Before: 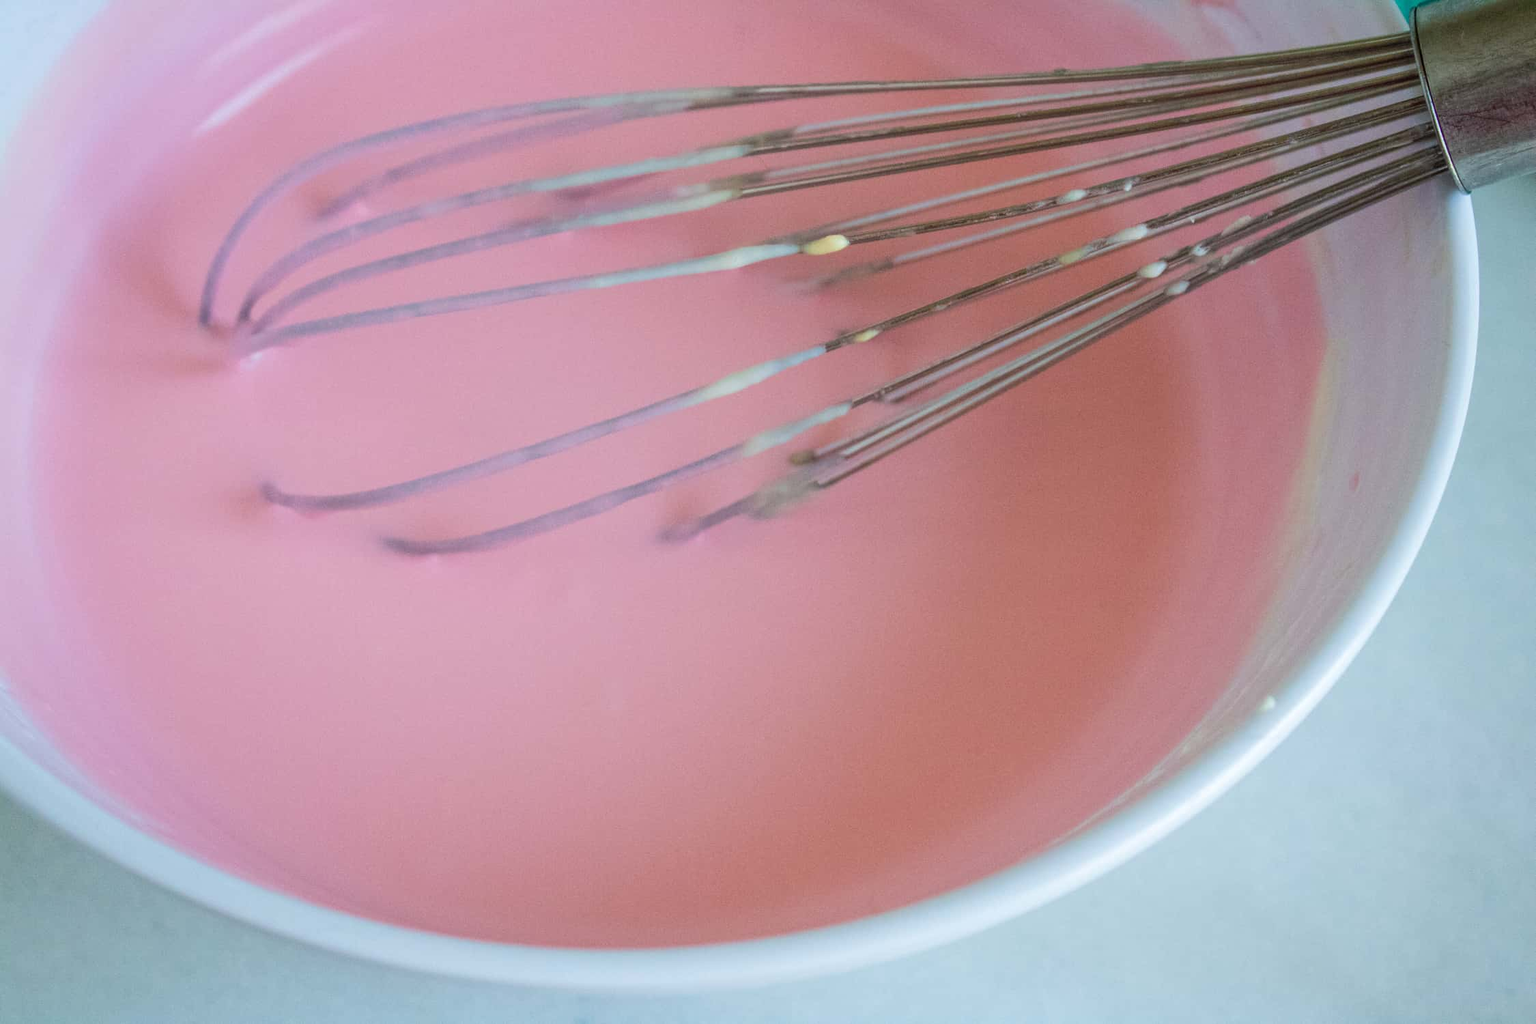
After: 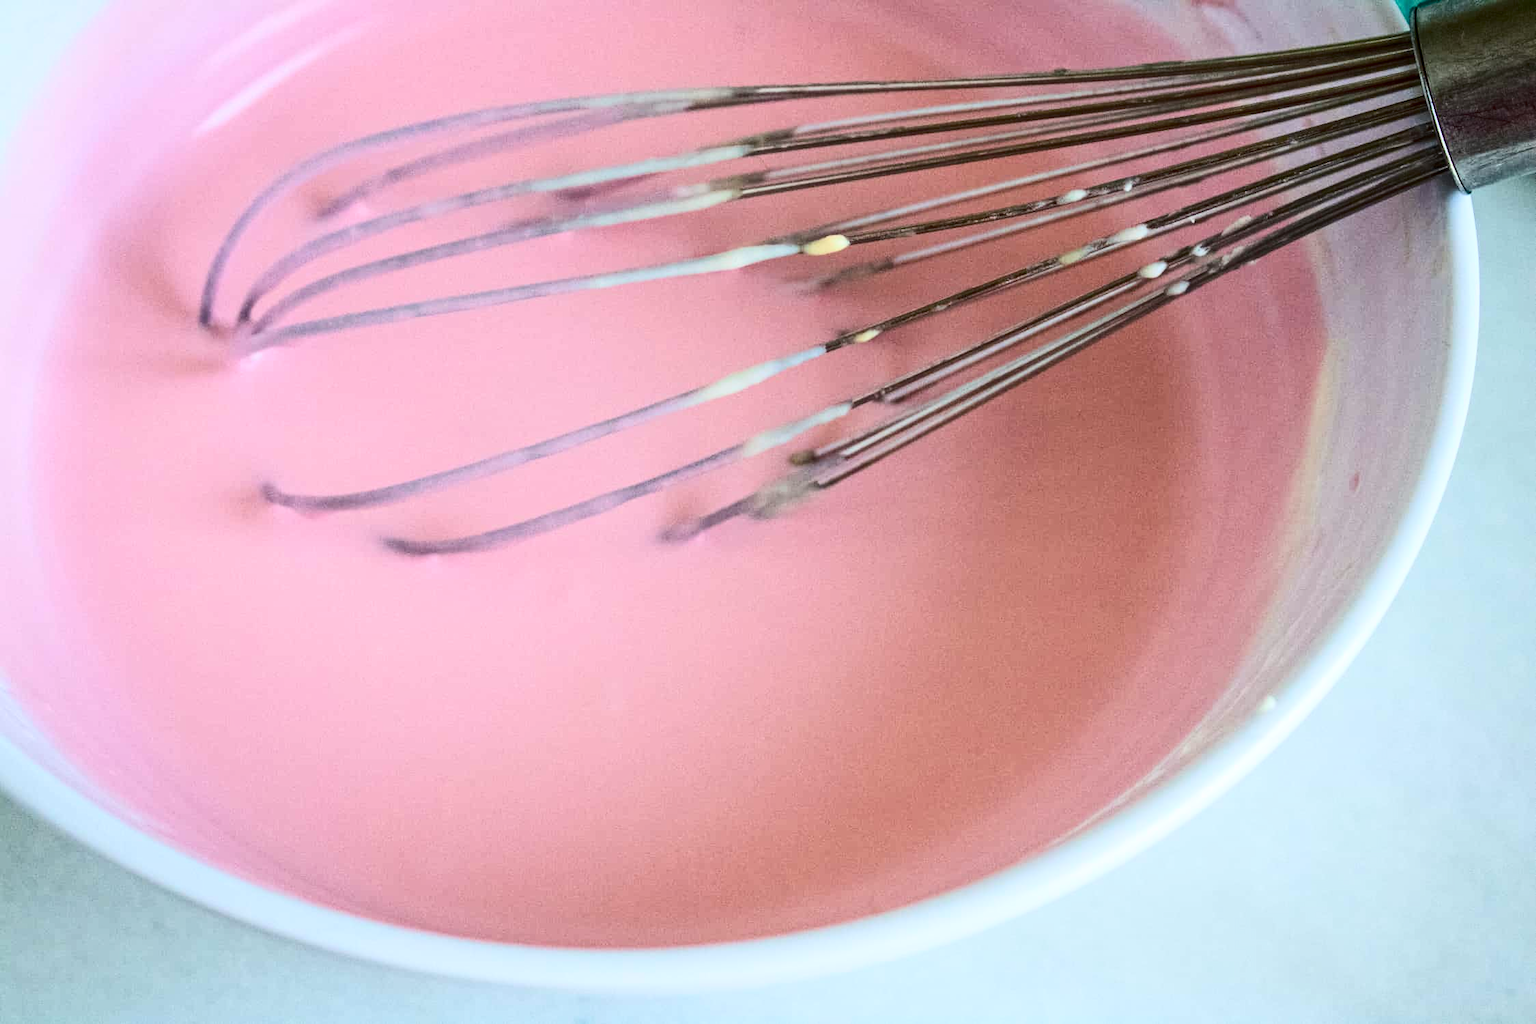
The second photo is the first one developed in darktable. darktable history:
color correction: highlights b* -0.011, saturation 0.78
haze removal: compatibility mode true, adaptive false
contrast brightness saturation: contrast 0.414, brightness 0.042, saturation 0.249
